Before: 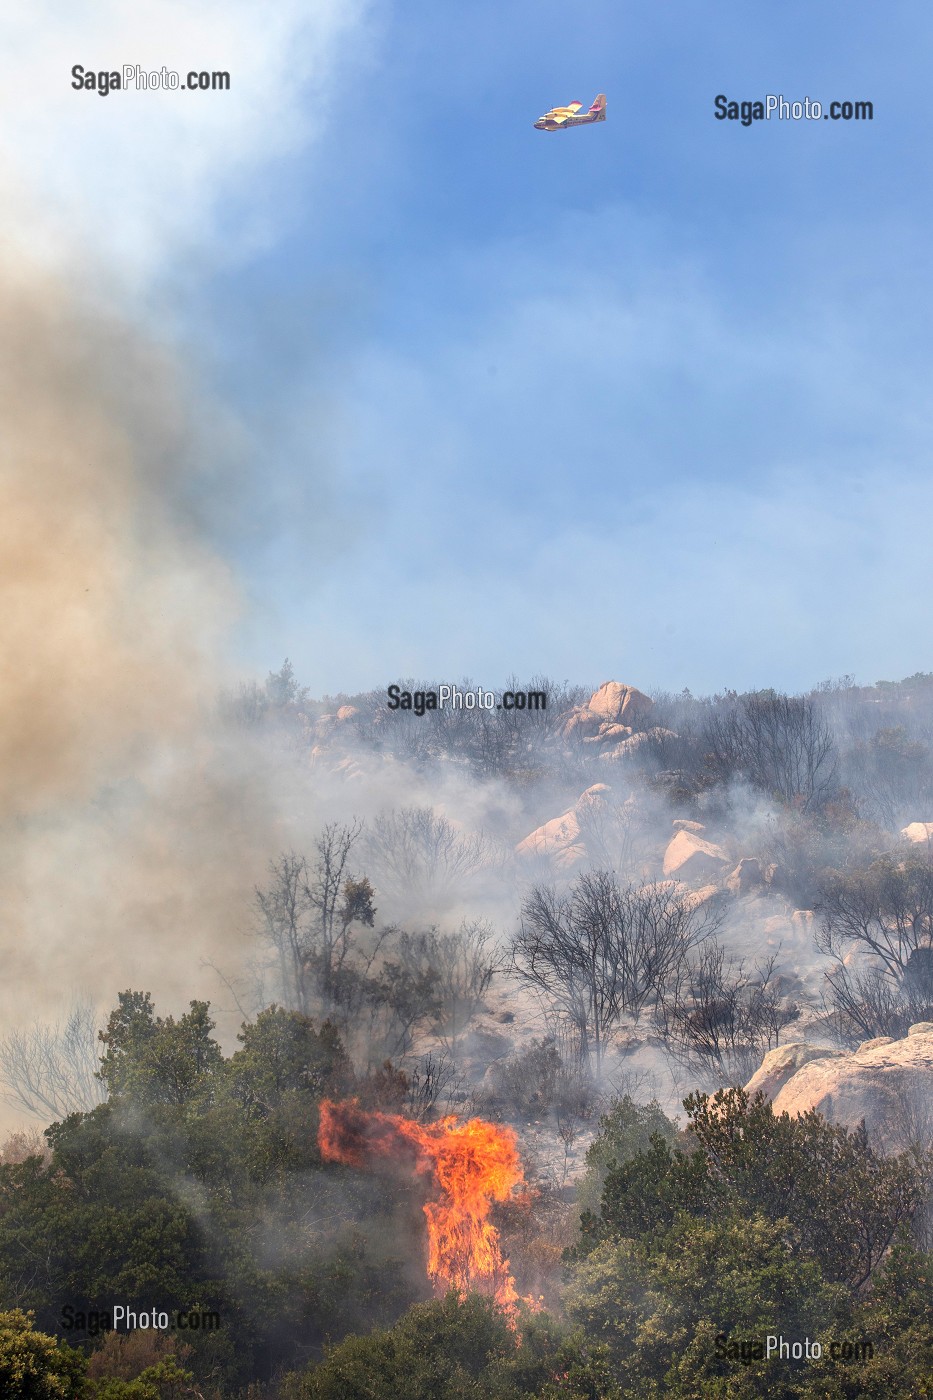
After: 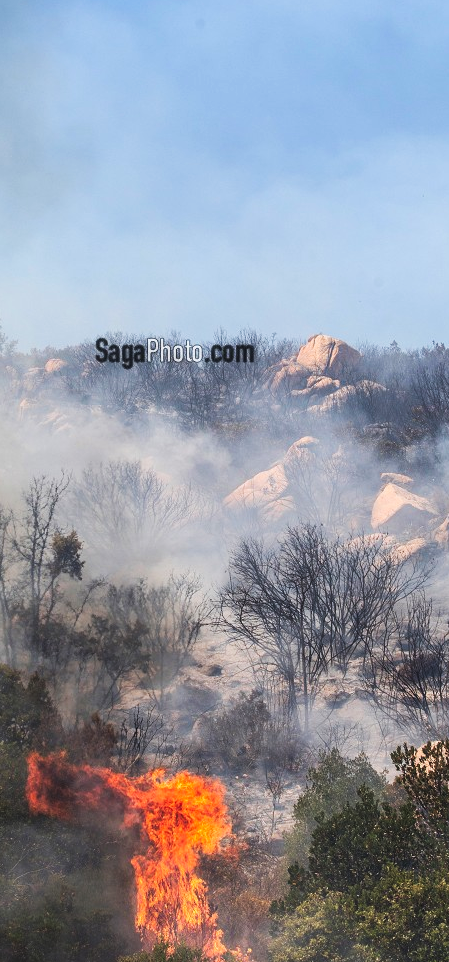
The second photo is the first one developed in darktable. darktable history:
crop: left 31.346%, top 24.824%, right 20.44%, bottom 6.459%
tone curve: curves: ch0 [(0, 0) (0.003, 0.003) (0.011, 0.012) (0.025, 0.024) (0.044, 0.039) (0.069, 0.052) (0.1, 0.072) (0.136, 0.097) (0.177, 0.128) (0.224, 0.168) (0.277, 0.217) (0.335, 0.276) (0.399, 0.345) (0.468, 0.429) (0.543, 0.524) (0.623, 0.628) (0.709, 0.732) (0.801, 0.829) (0.898, 0.919) (1, 1)], preserve colors none
